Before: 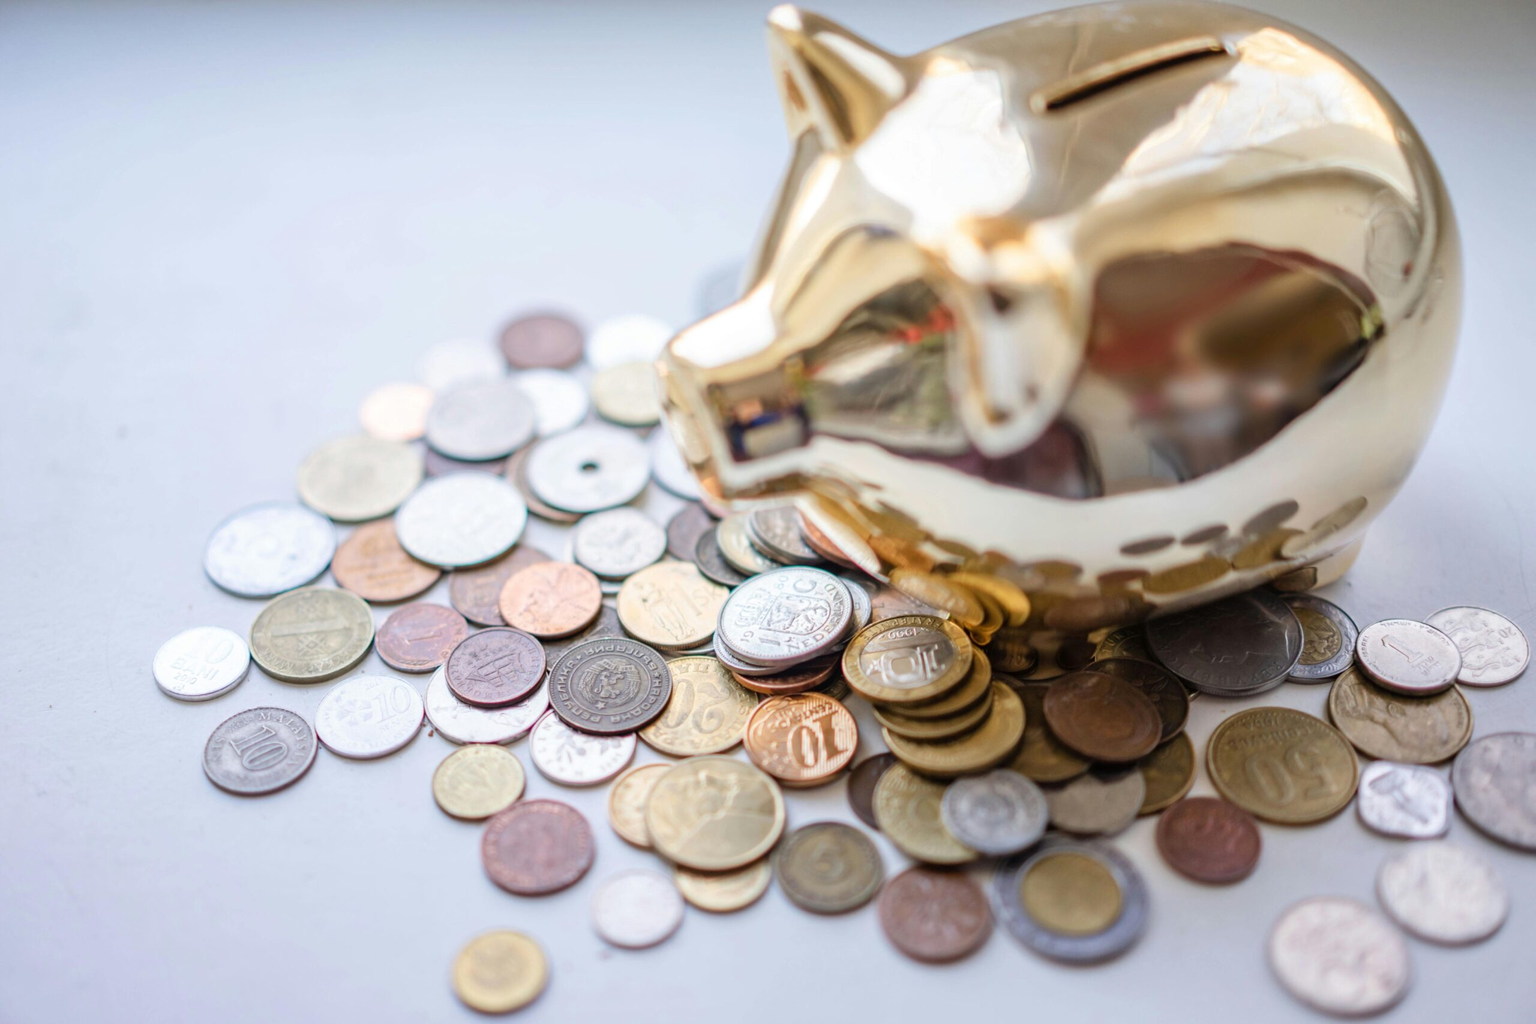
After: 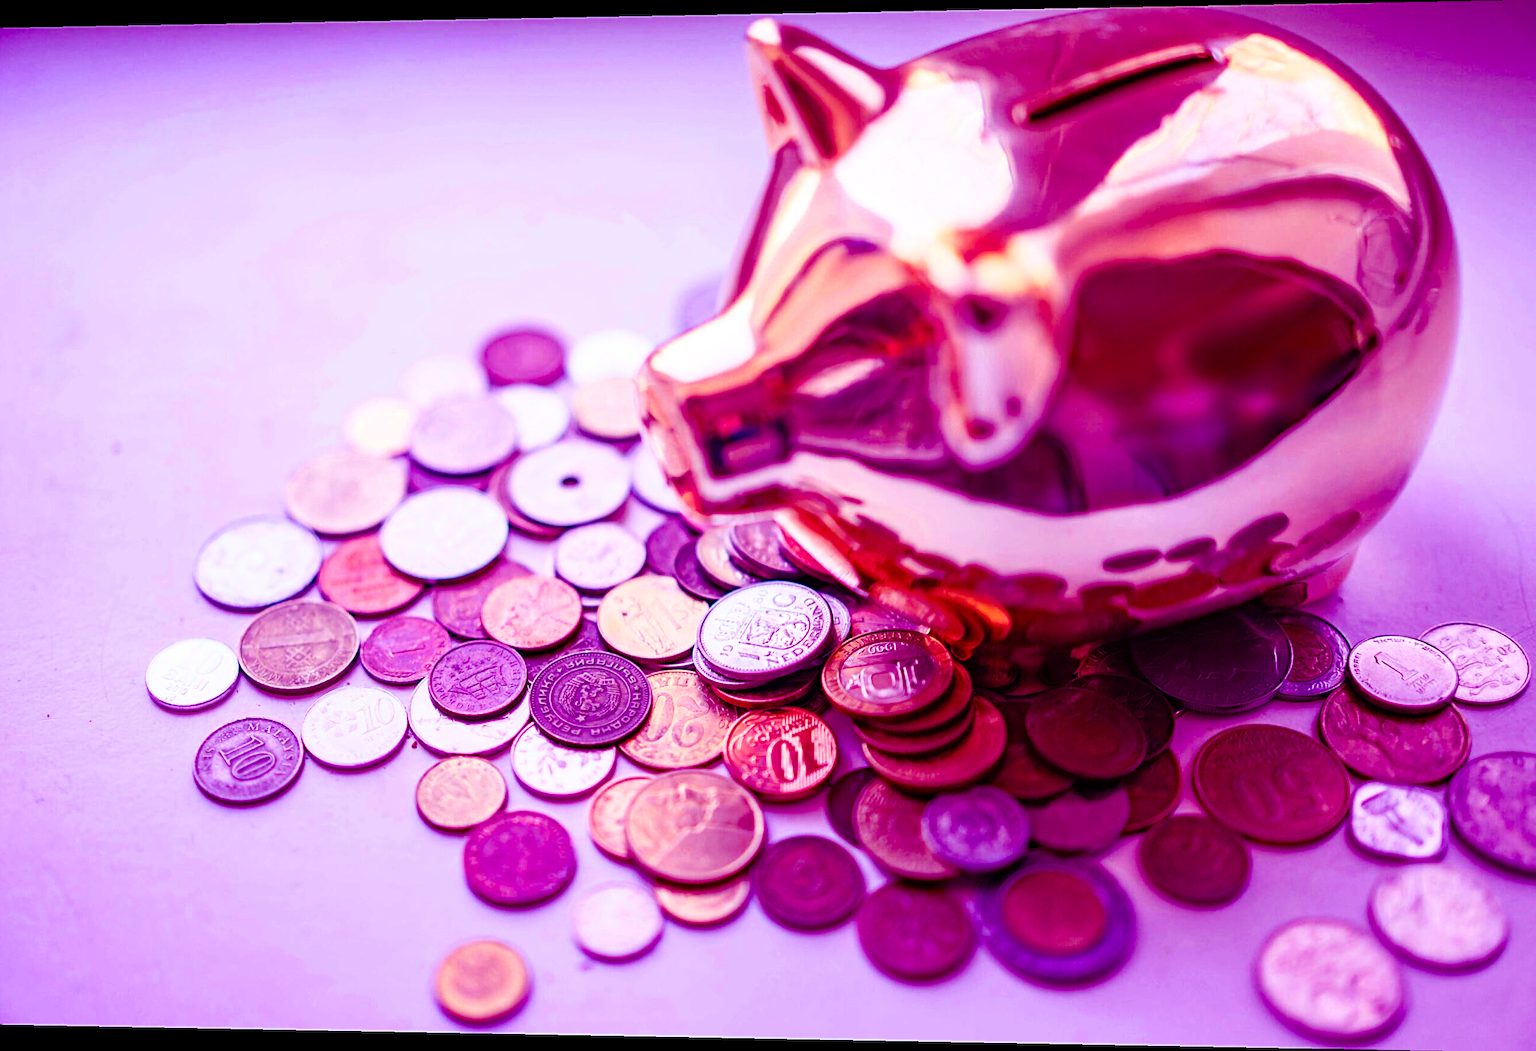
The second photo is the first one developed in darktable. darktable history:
color balance: mode lift, gamma, gain (sRGB), lift [1, 1, 0.101, 1]
haze removal: compatibility mode true, adaptive false
base curve: curves: ch0 [(0, 0) (0.666, 0.806) (1, 1)]
color balance rgb: perceptual saturation grading › global saturation 20%, global vibrance 20%
sharpen: on, module defaults
rotate and perspective: lens shift (horizontal) -0.055, automatic cropping off
white balance: emerald 1
